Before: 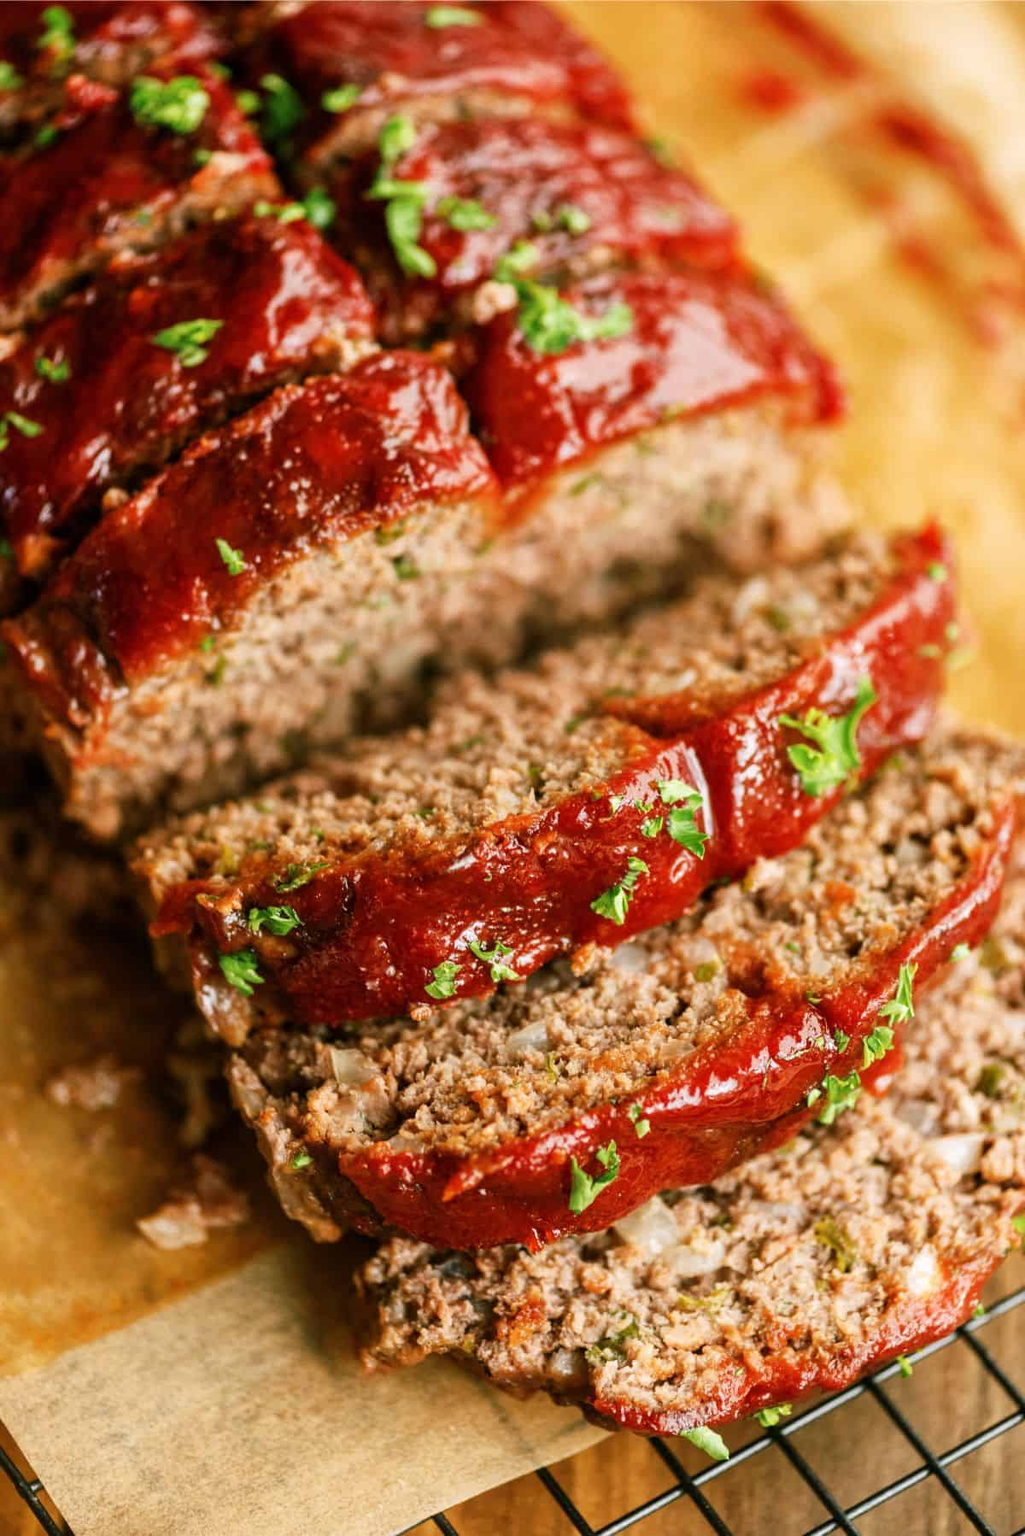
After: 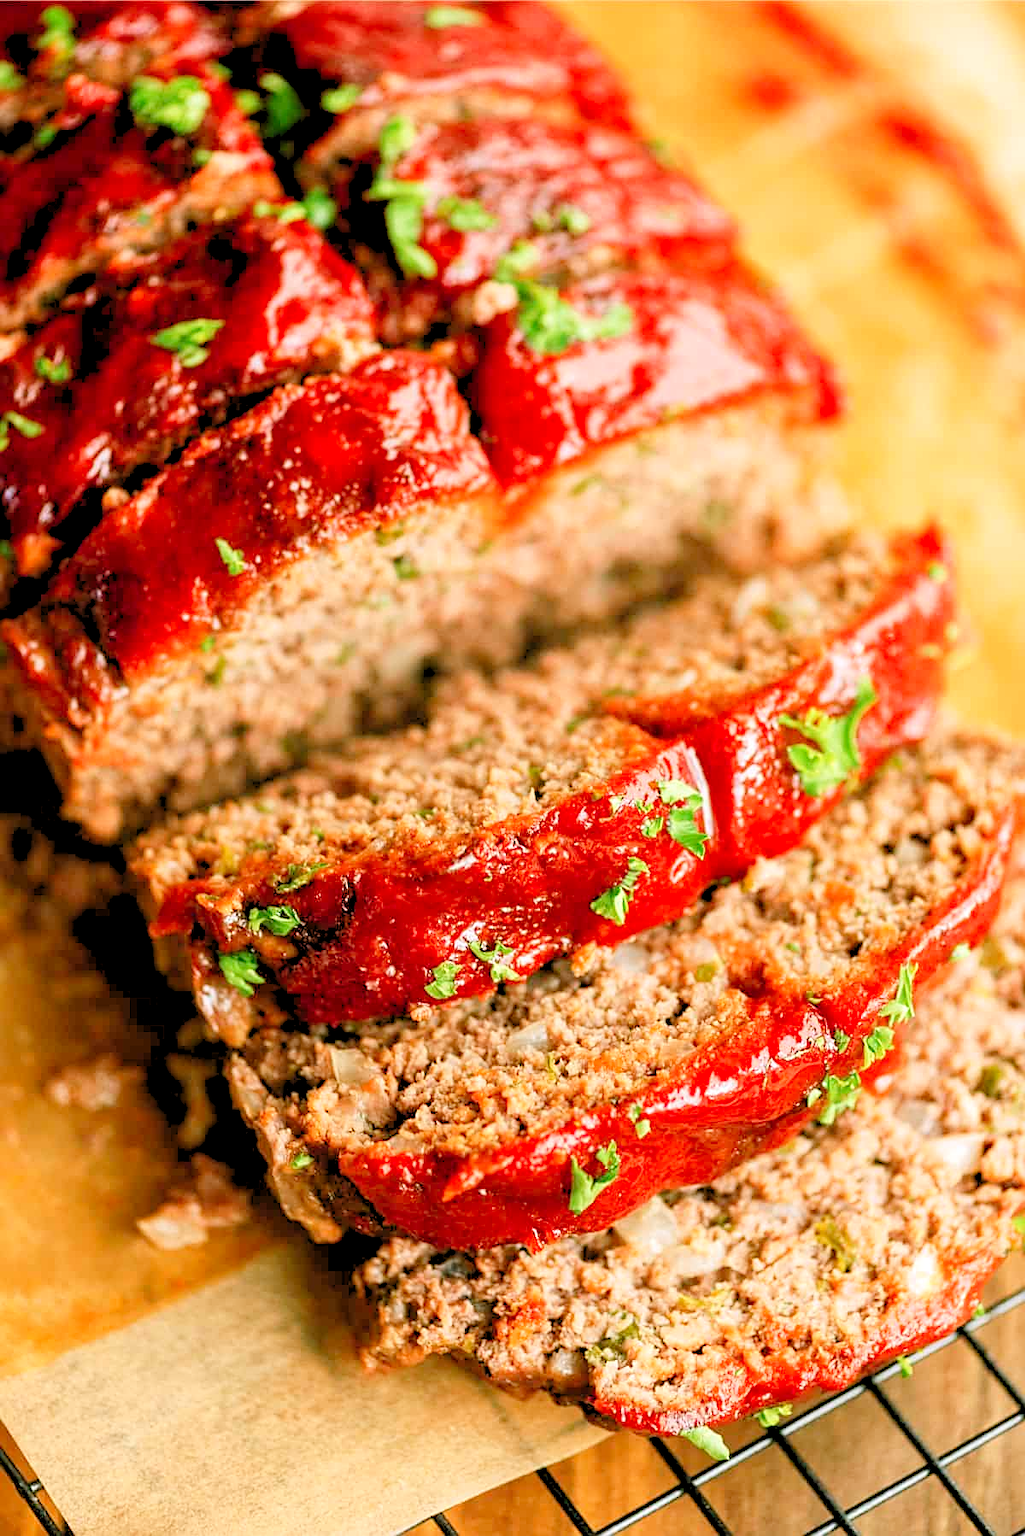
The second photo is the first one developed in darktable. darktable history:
sharpen: on, module defaults
levels: levels [0.072, 0.414, 0.976]
